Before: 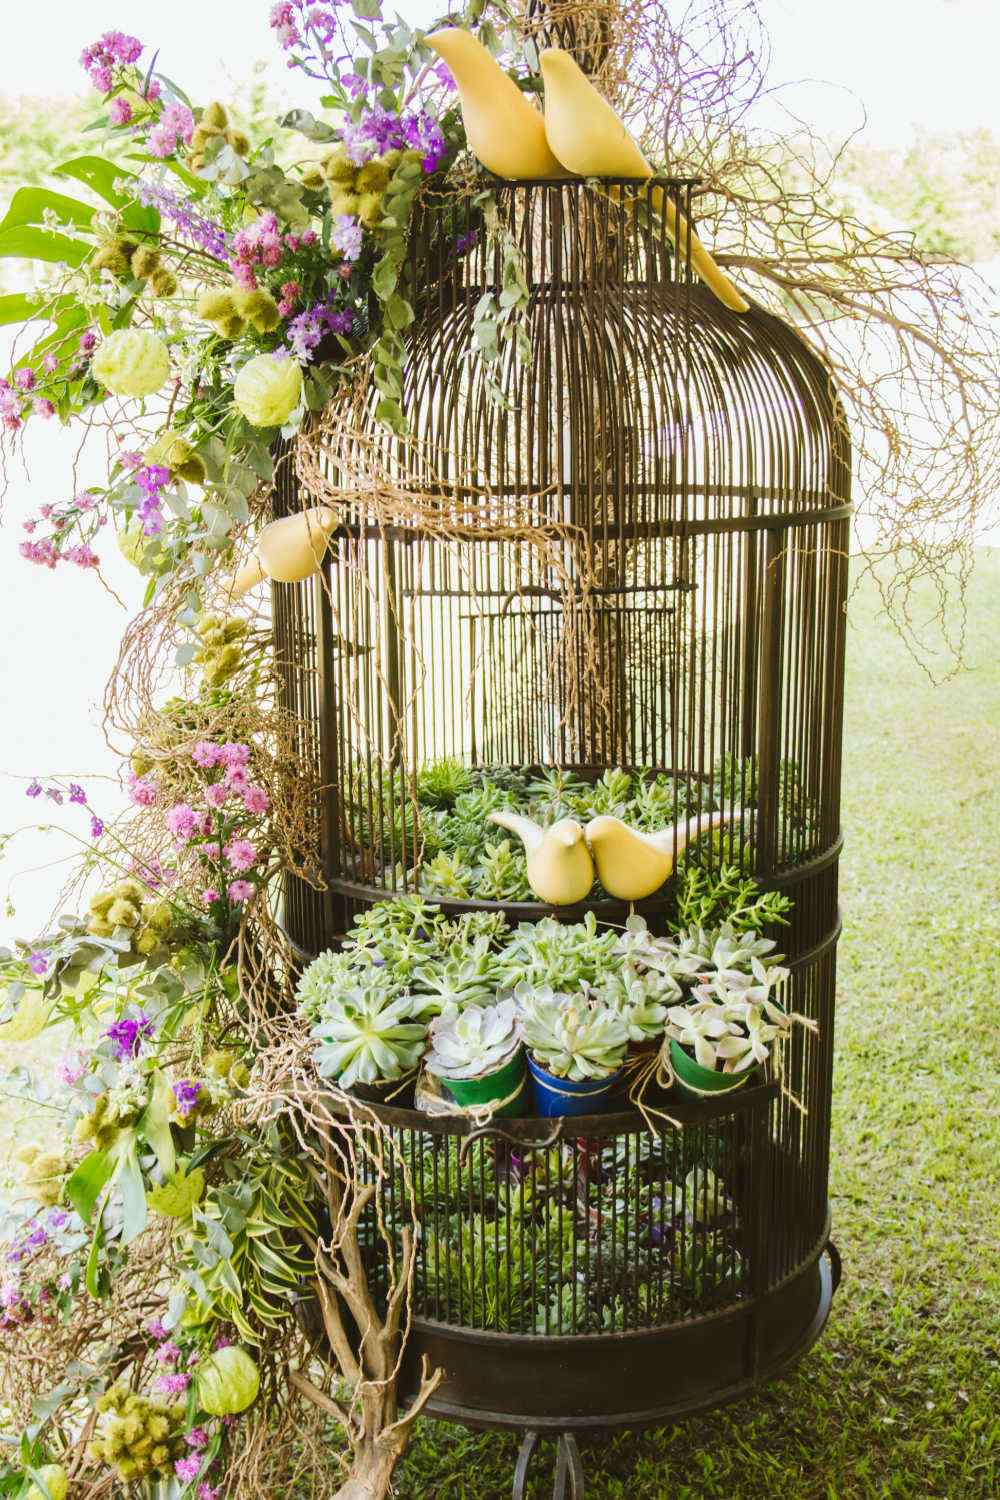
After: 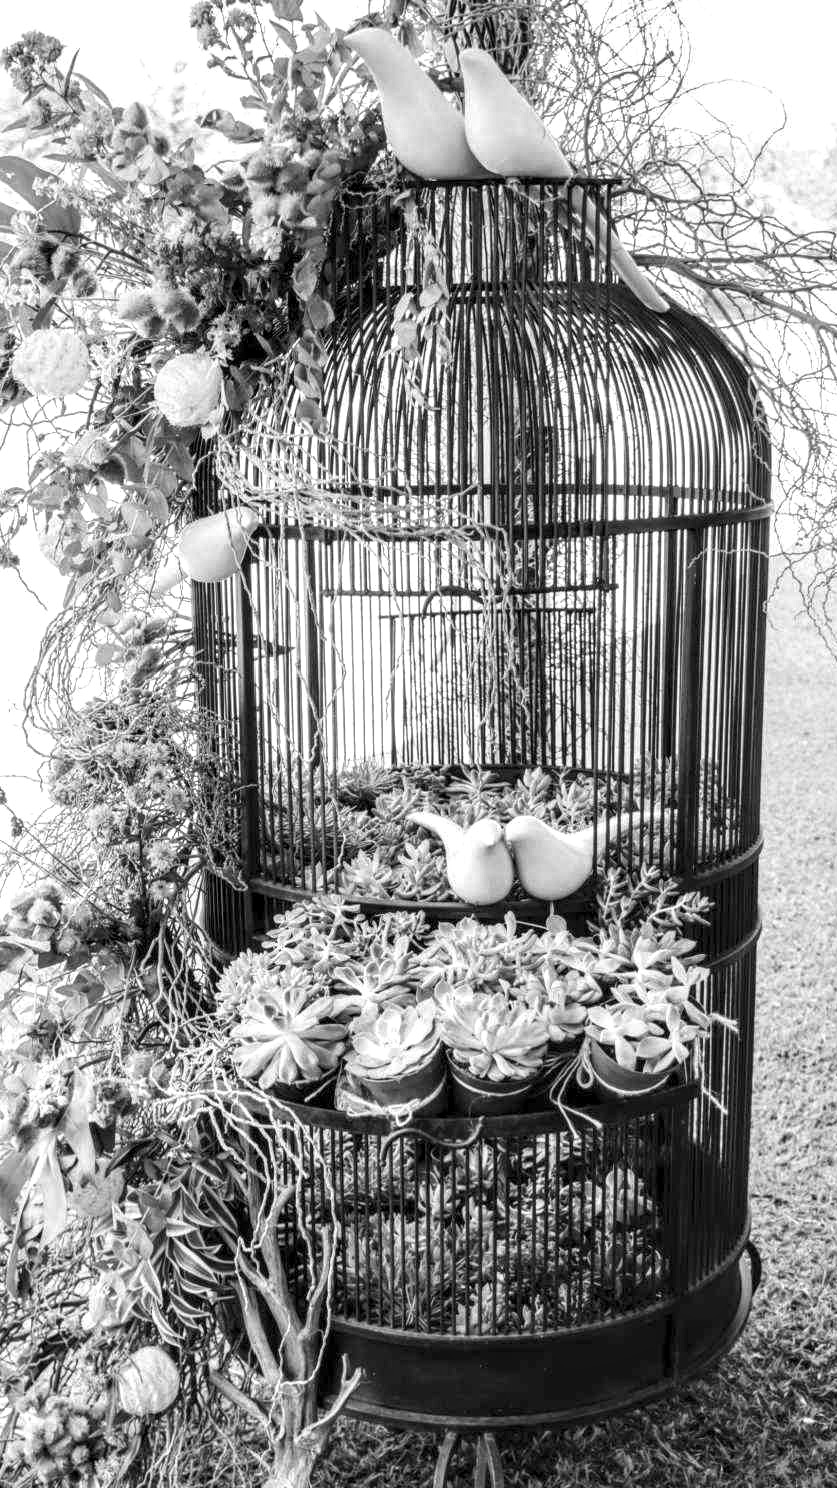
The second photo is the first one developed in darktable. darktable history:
crop: left 8.026%, right 7.374%
local contrast: highlights 60%, shadows 60%, detail 160%
monochrome: a 16.01, b -2.65, highlights 0.52
white balance: red 1.138, green 0.996, blue 0.812
